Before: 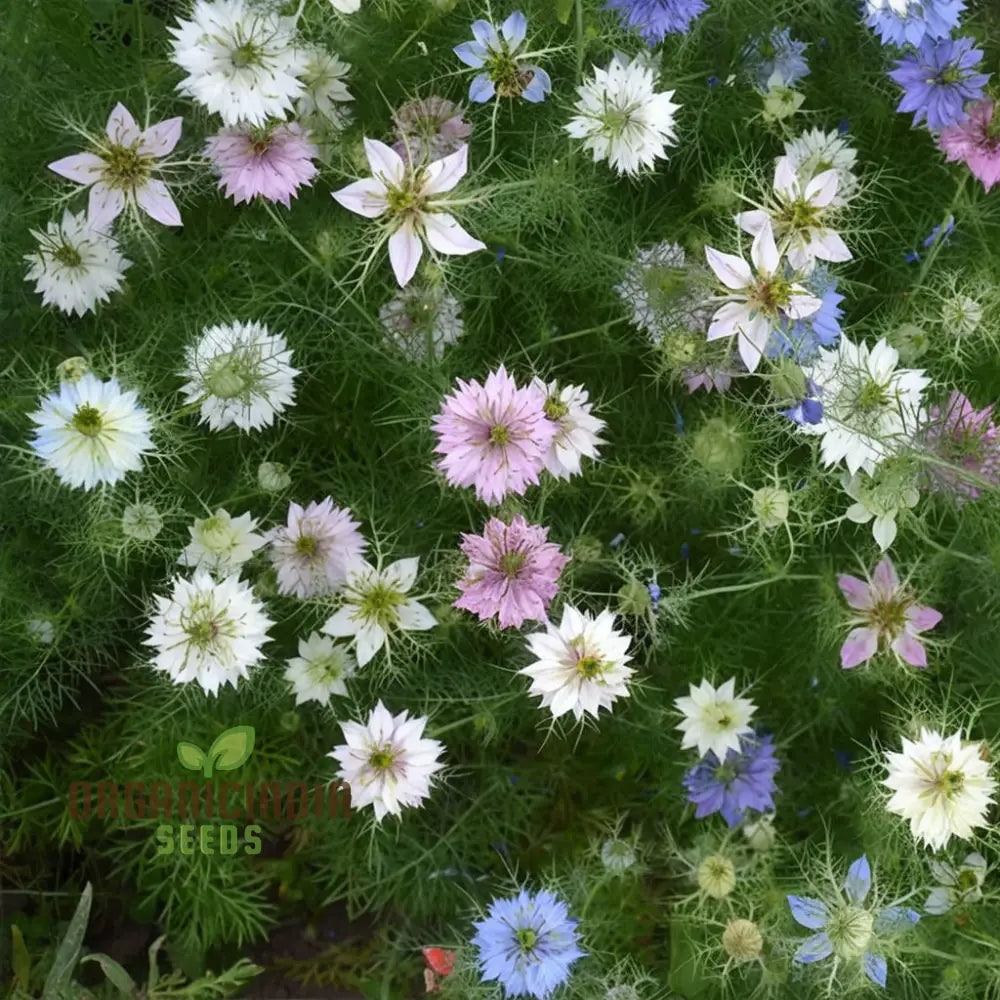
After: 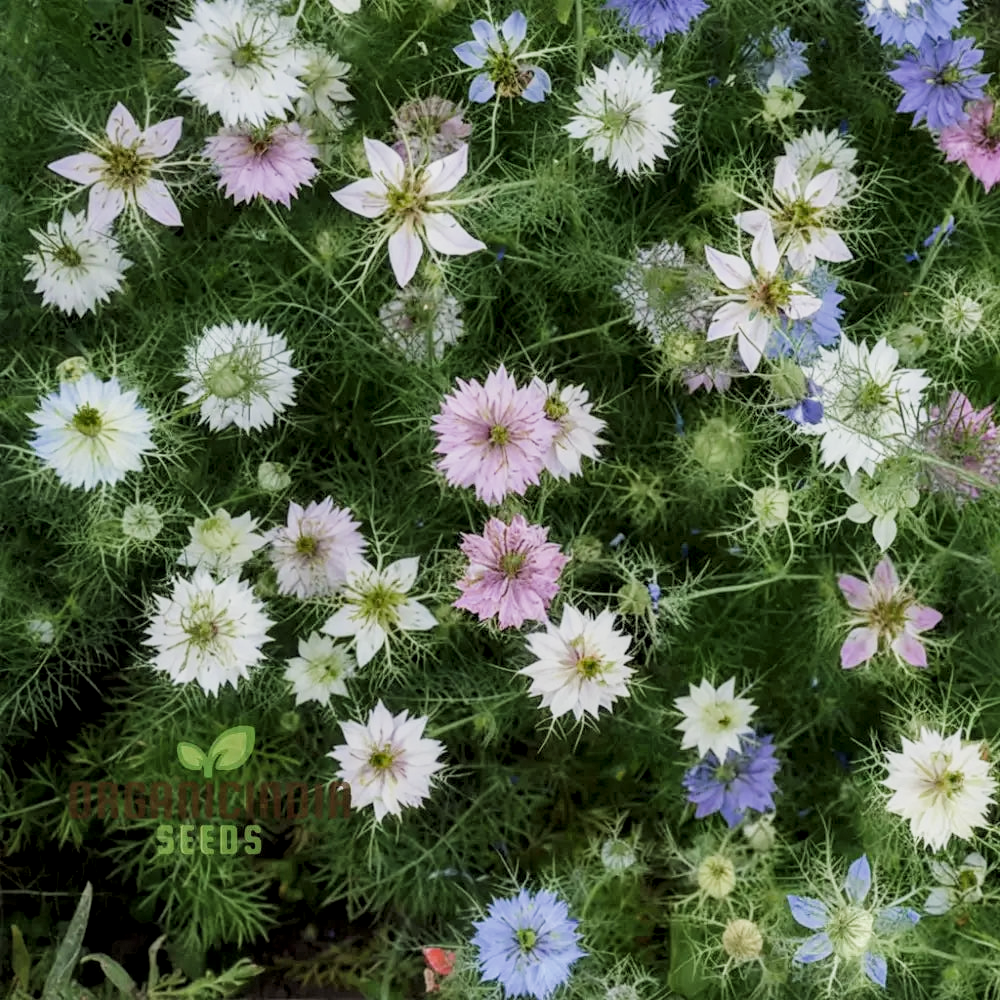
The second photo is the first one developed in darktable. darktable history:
local contrast: highlights 41%, shadows 59%, detail 137%, midtone range 0.513
exposure: exposure 0.203 EV, compensate highlight preservation false
filmic rgb: black relative exposure -7.65 EV, white relative exposure 4.56 EV, hardness 3.61, add noise in highlights 0, color science v3 (2019), use custom middle-gray values true, contrast in highlights soft
